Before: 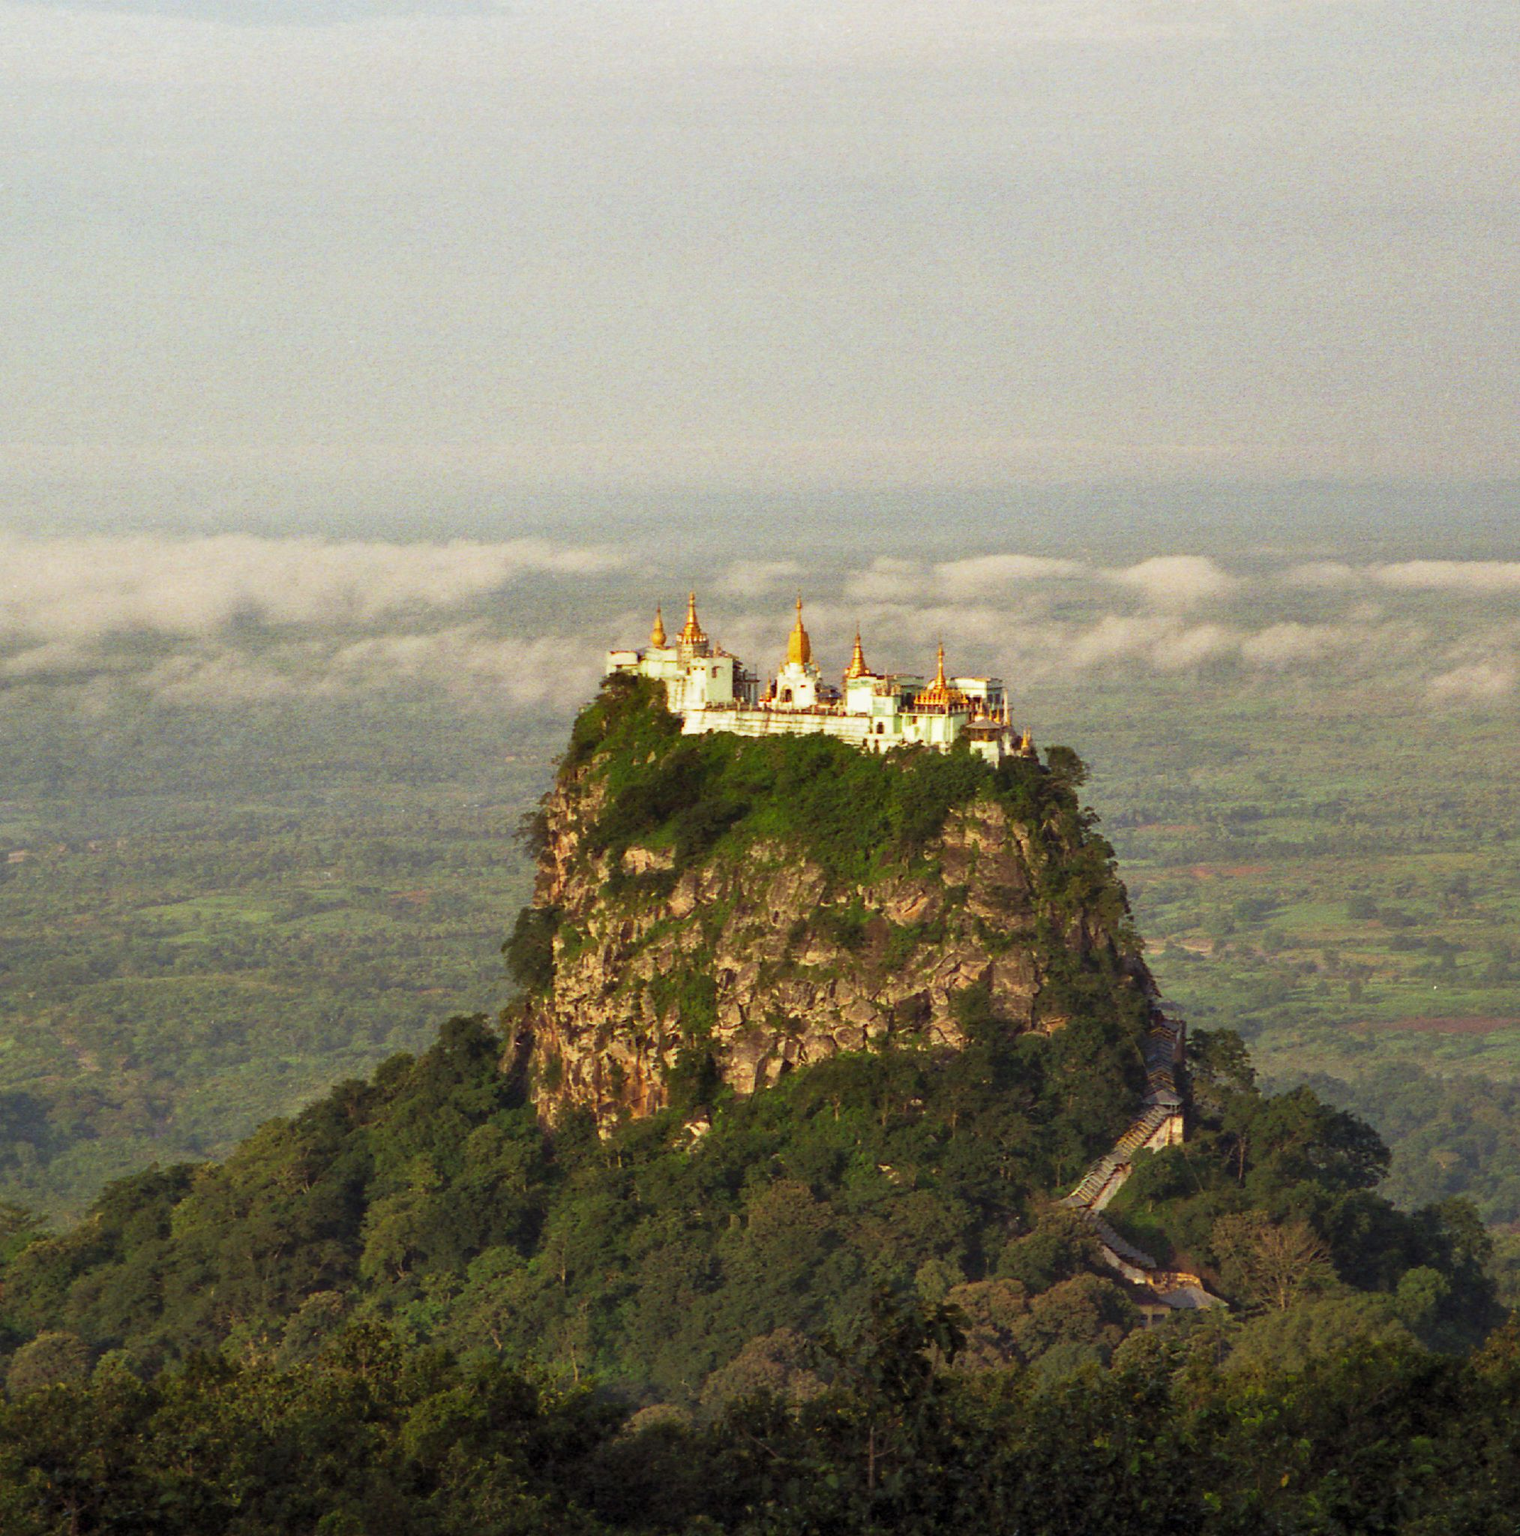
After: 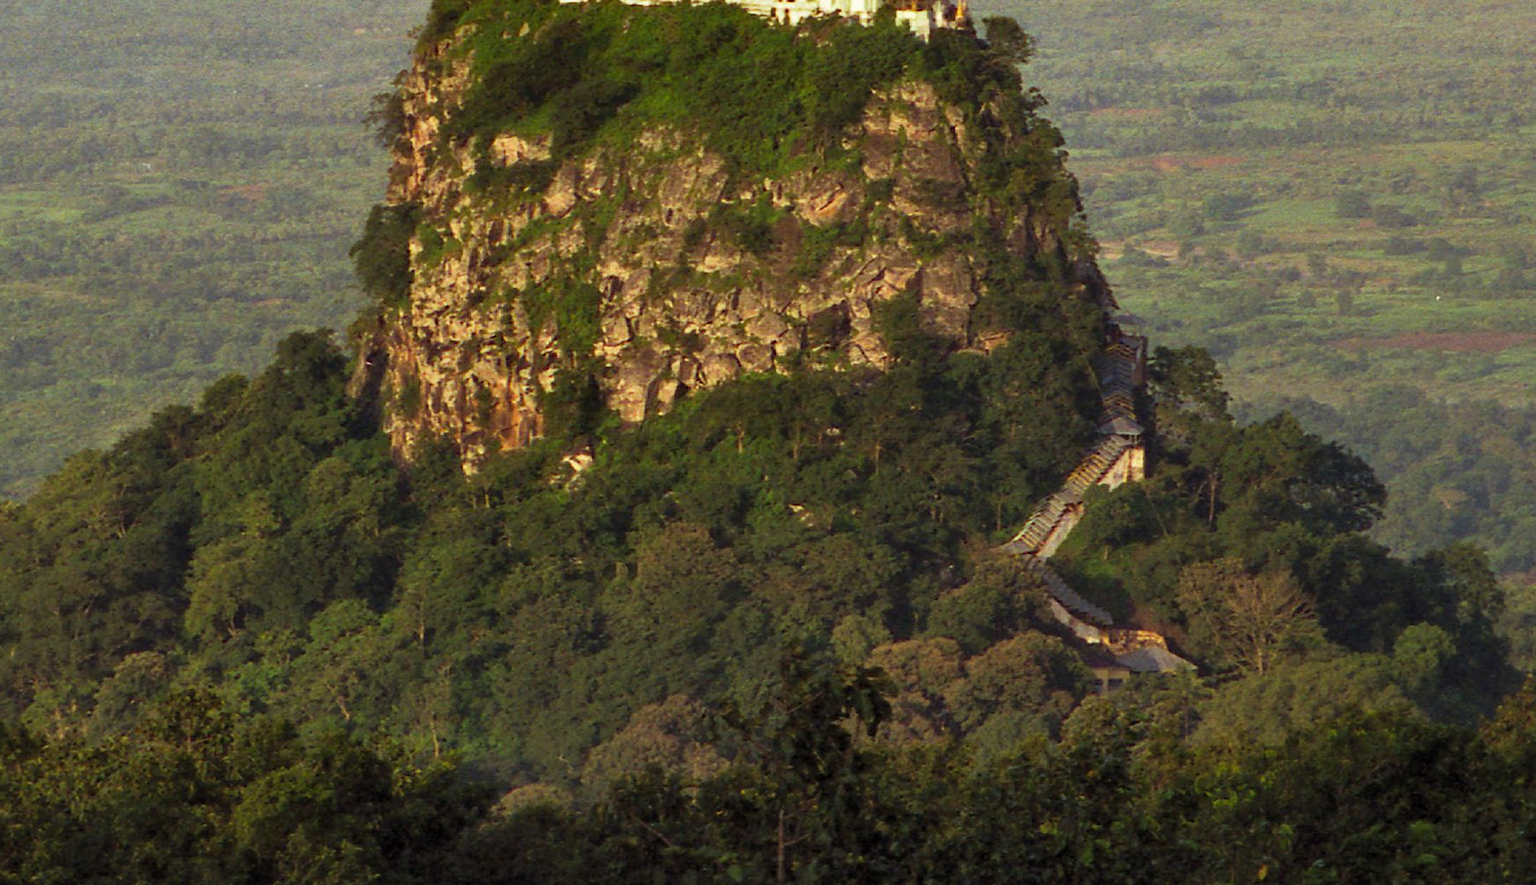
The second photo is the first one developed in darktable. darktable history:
crop and rotate: left 13.315%, top 47.659%, bottom 2.838%
contrast equalizer: octaves 7, y [[0.5, 0.501, 0.532, 0.538, 0.54, 0.541], [0.5 ×6], [0.5 ×6], [0 ×6], [0 ×6]], mix 0.168
